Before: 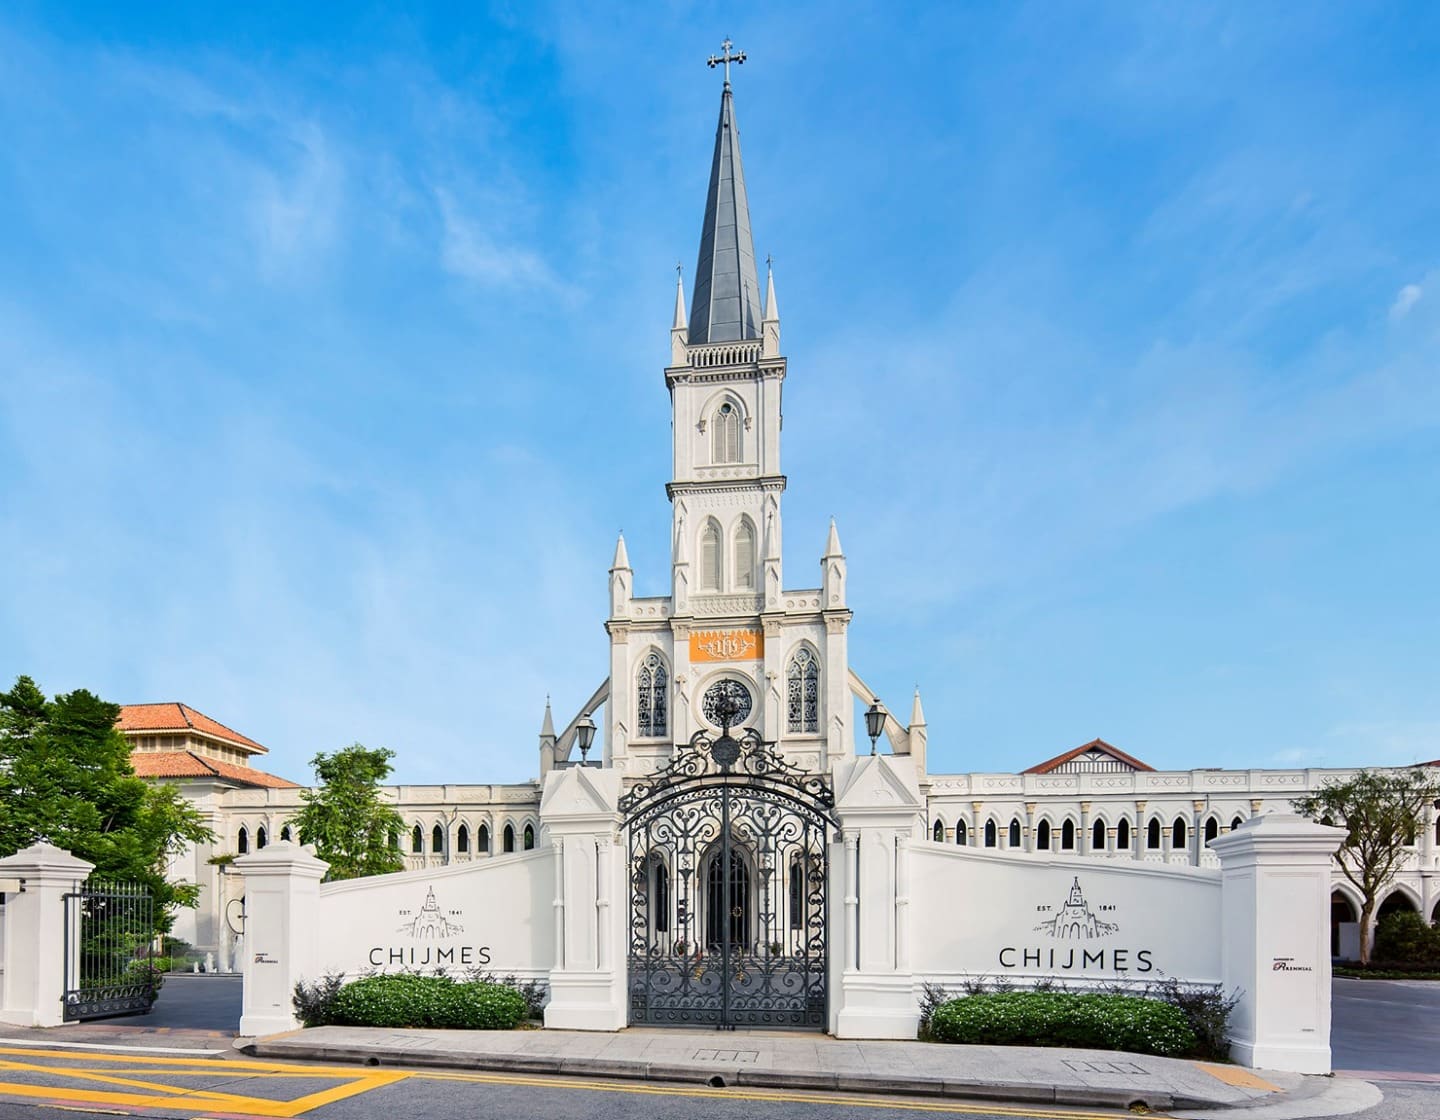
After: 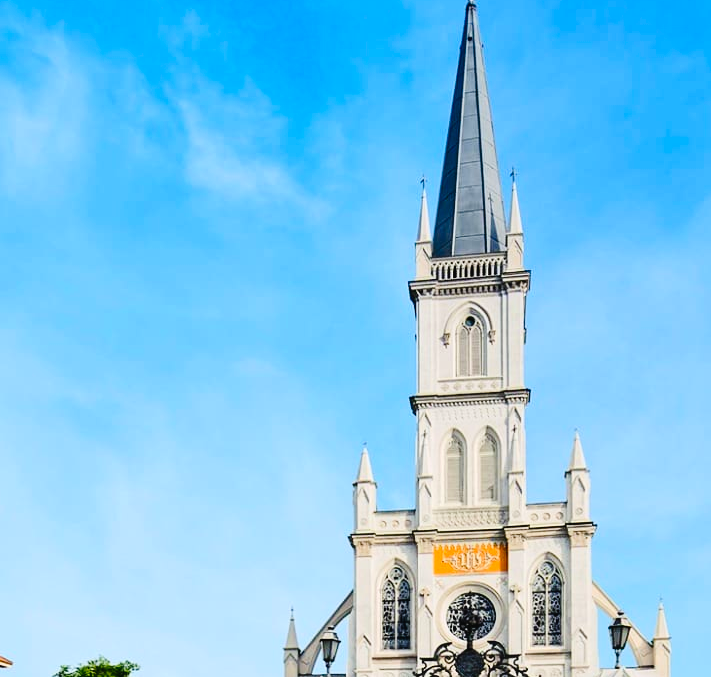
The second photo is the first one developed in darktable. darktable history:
exposure: black level correction 0.005, exposure 0.002 EV, compensate highlight preservation false
crop: left 17.846%, top 7.834%, right 32.74%, bottom 31.673%
tone curve: curves: ch0 [(0, 0.023) (0.132, 0.075) (0.241, 0.178) (0.487, 0.491) (0.782, 0.8) (1, 0.989)]; ch1 [(0, 0) (0.396, 0.369) (0.467, 0.454) (0.498, 0.5) (0.518, 0.517) (0.57, 0.586) (0.619, 0.663) (0.692, 0.744) (1, 1)]; ch2 [(0, 0) (0.427, 0.416) (0.483, 0.481) (0.503, 0.503) (0.526, 0.527) (0.563, 0.573) (0.632, 0.667) (0.705, 0.737) (0.985, 0.966)], preserve colors none
contrast brightness saturation: contrast 0.165, saturation 0.32
